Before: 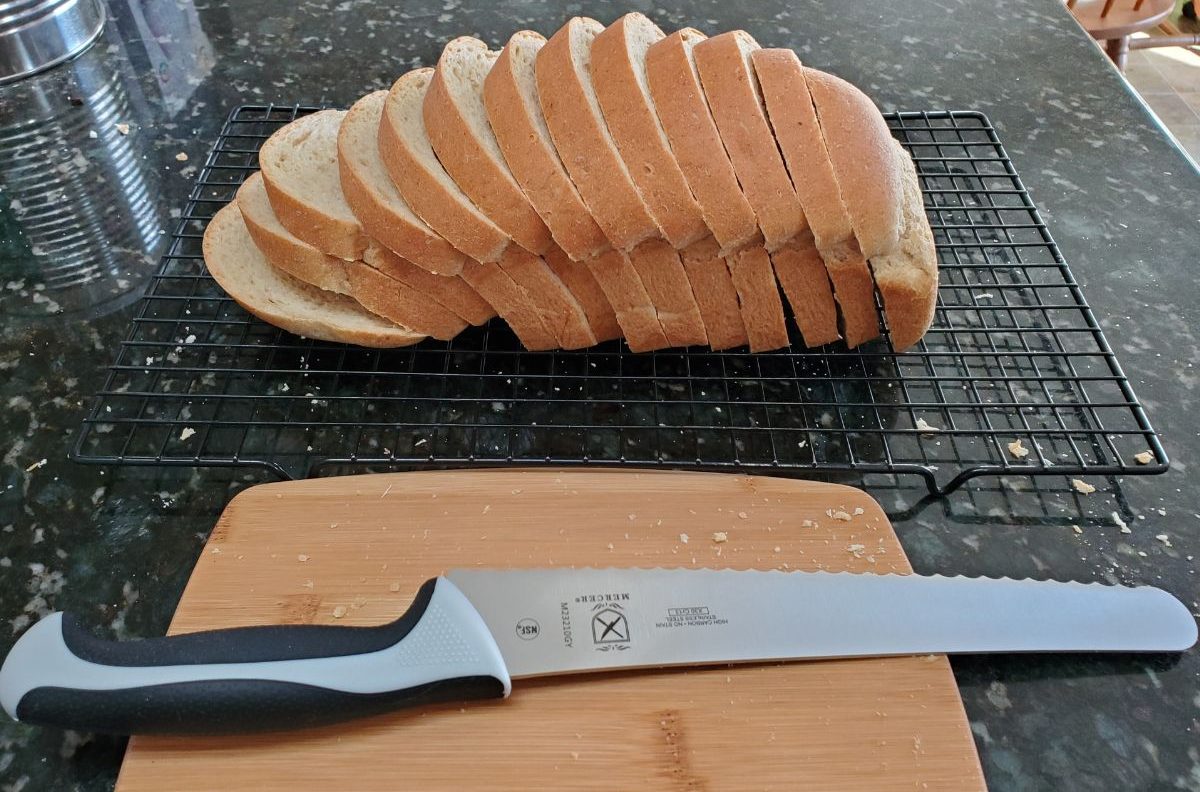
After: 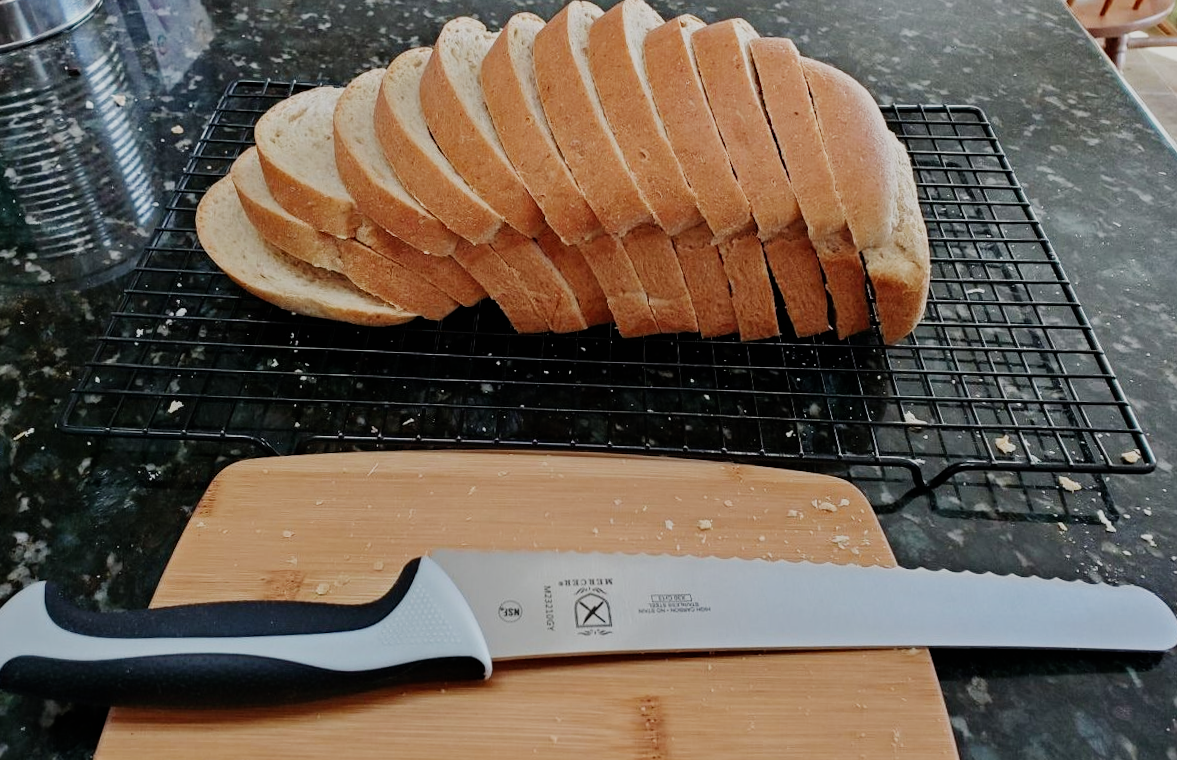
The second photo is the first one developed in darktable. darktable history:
exposure: black level correction 0.002, exposure -0.1 EV, compensate highlight preservation false
rotate and perspective: rotation 1.57°, crop left 0.018, crop right 0.982, crop top 0.039, crop bottom 0.961
sigmoid: skew -0.2, preserve hue 0%, red attenuation 0.1, red rotation 0.035, green attenuation 0.1, green rotation -0.017, blue attenuation 0.15, blue rotation -0.052, base primaries Rec2020
